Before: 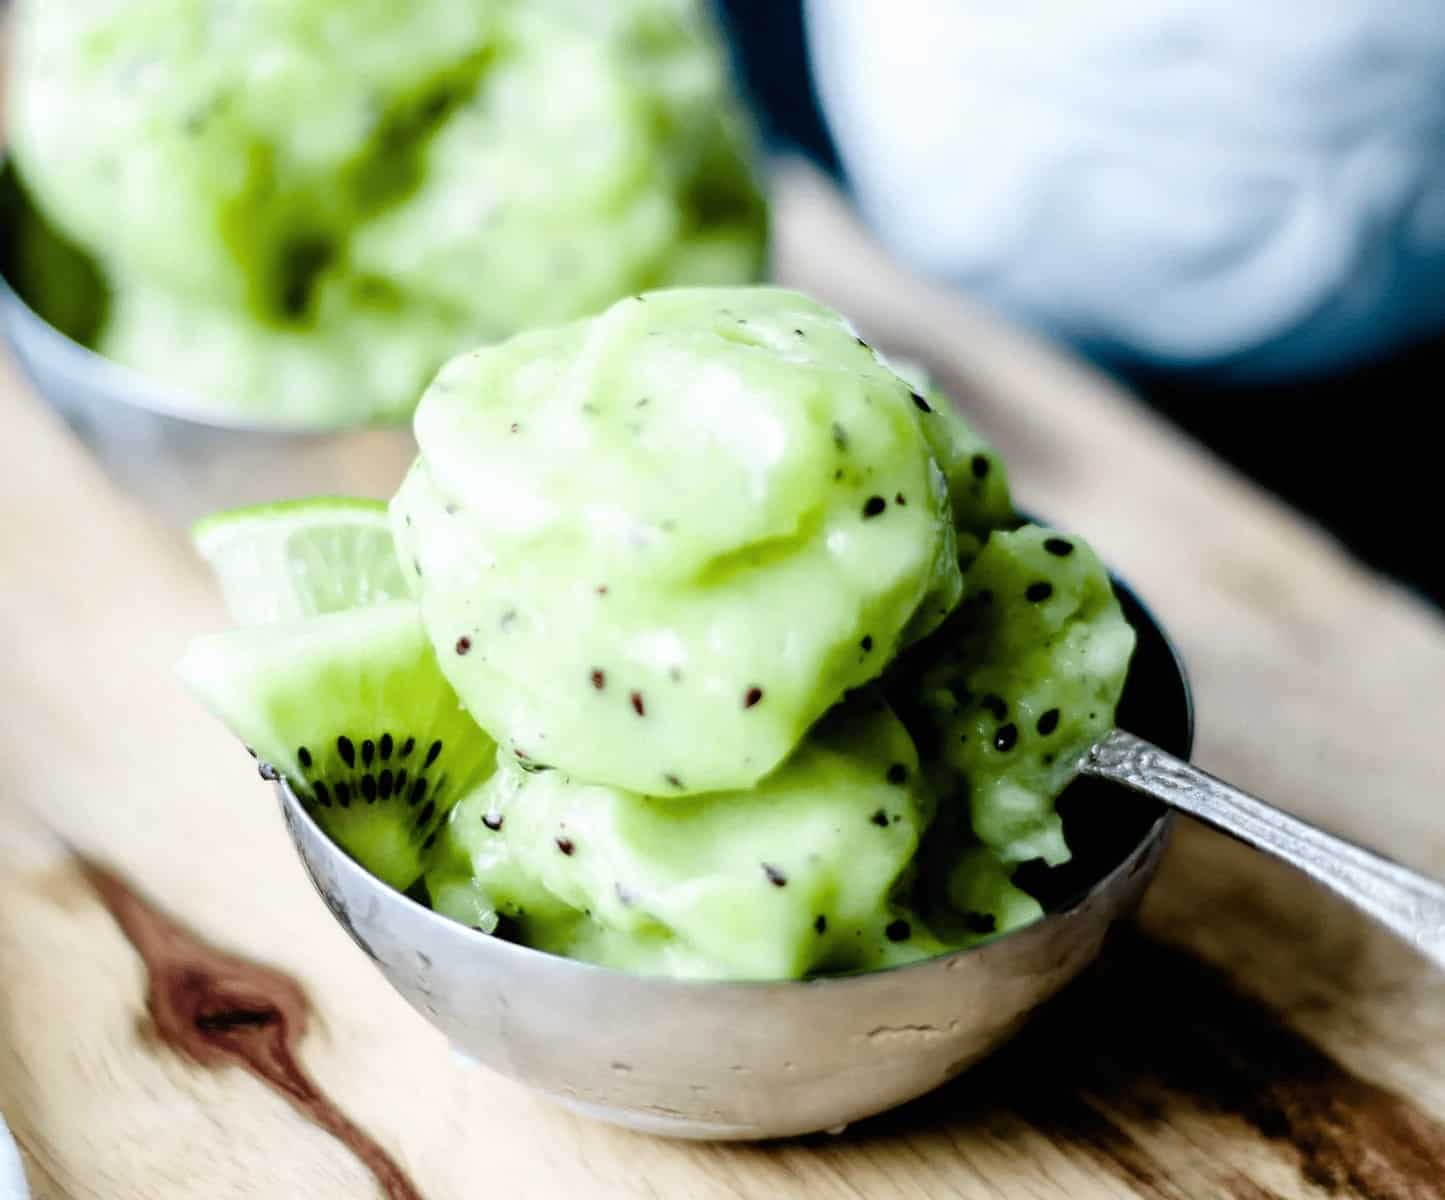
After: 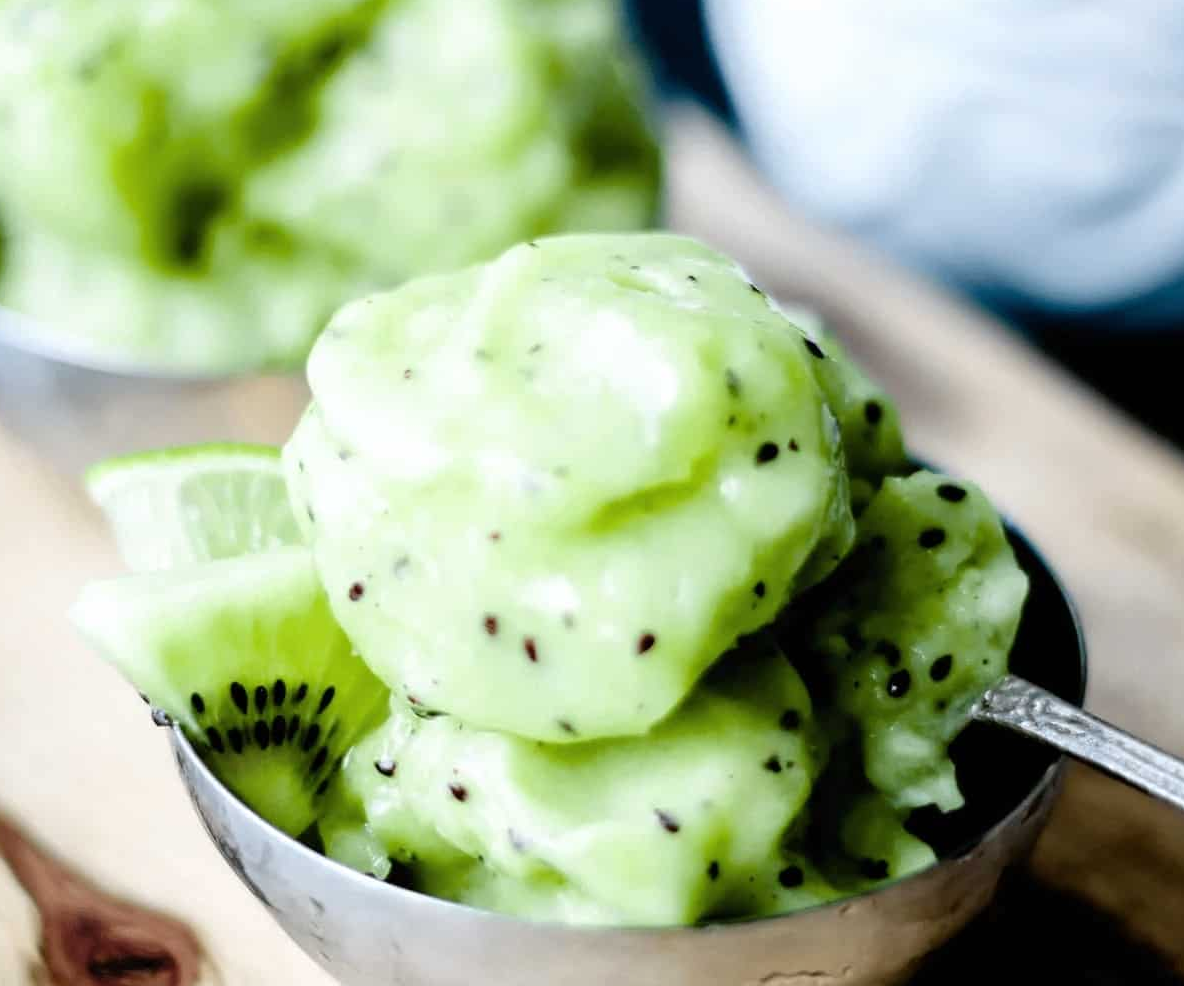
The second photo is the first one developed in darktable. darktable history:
crop and rotate: left 7.468%, top 4.577%, right 10.584%, bottom 13.231%
tone equalizer: edges refinement/feathering 500, mask exposure compensation -1.57 EV, preserve details no
